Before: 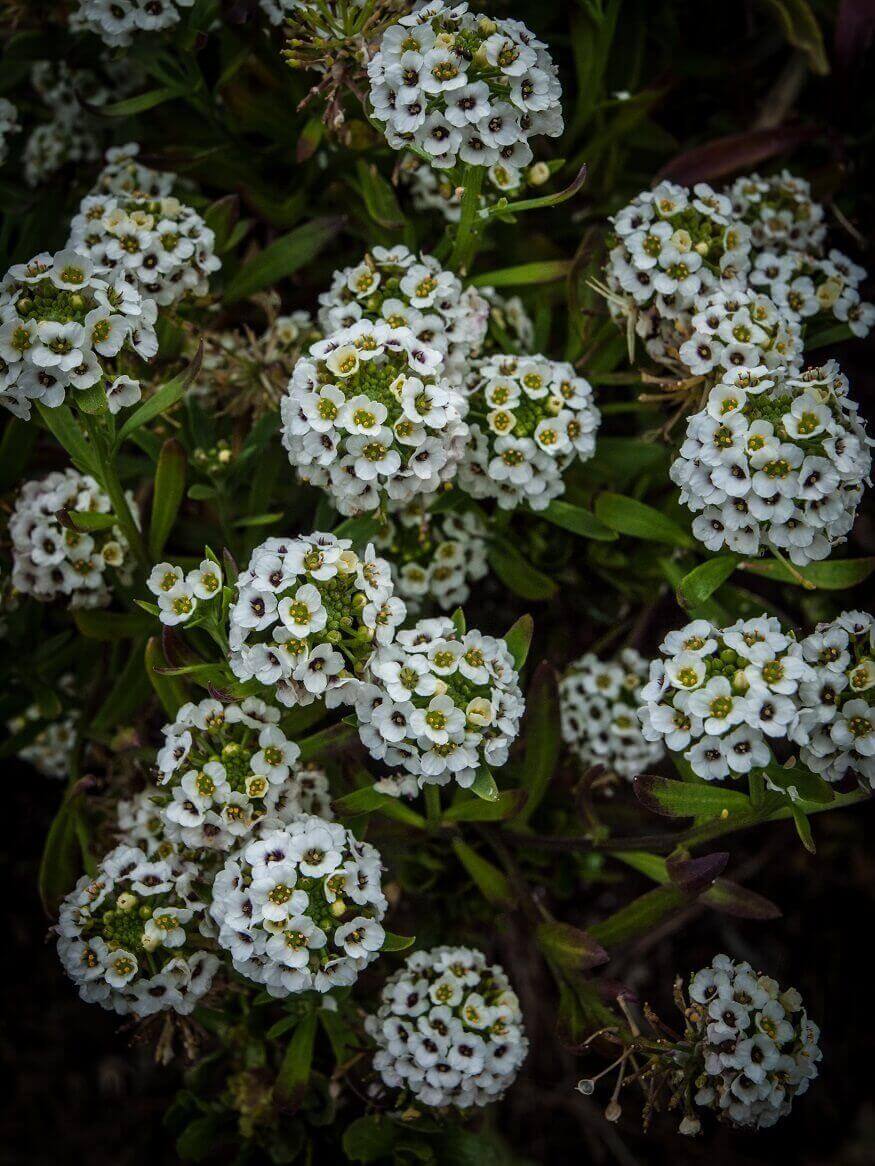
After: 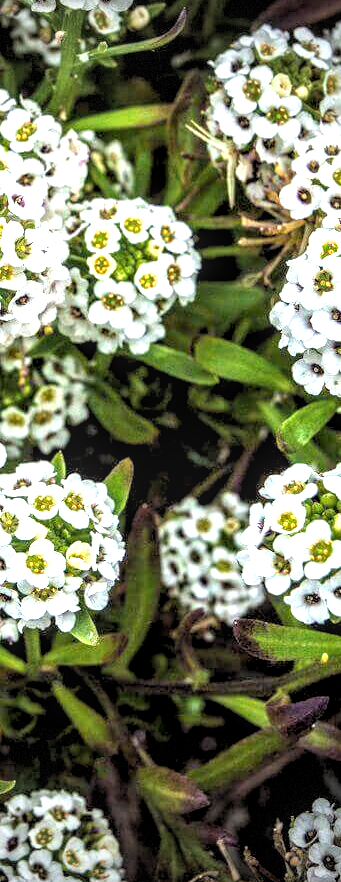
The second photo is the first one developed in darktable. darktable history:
crop: left 45.721%, top 13.393%, right 14.118%, bottom 10.01%
vignetting: fall-off start 100%, brightness -0.406, saturation -0.3, width/height ratio 1.324, dithering 8-bit output, unbound false
exposure: black level correction 0, exposure 1.7 EV, compensate exposure bias true, compensate highlight preservation false
rgb levels: levels [[0.013, 0.434, 0.89], [0, 0.5, 1], [0, 0.5, 1]]
local contrast: detail 130%
